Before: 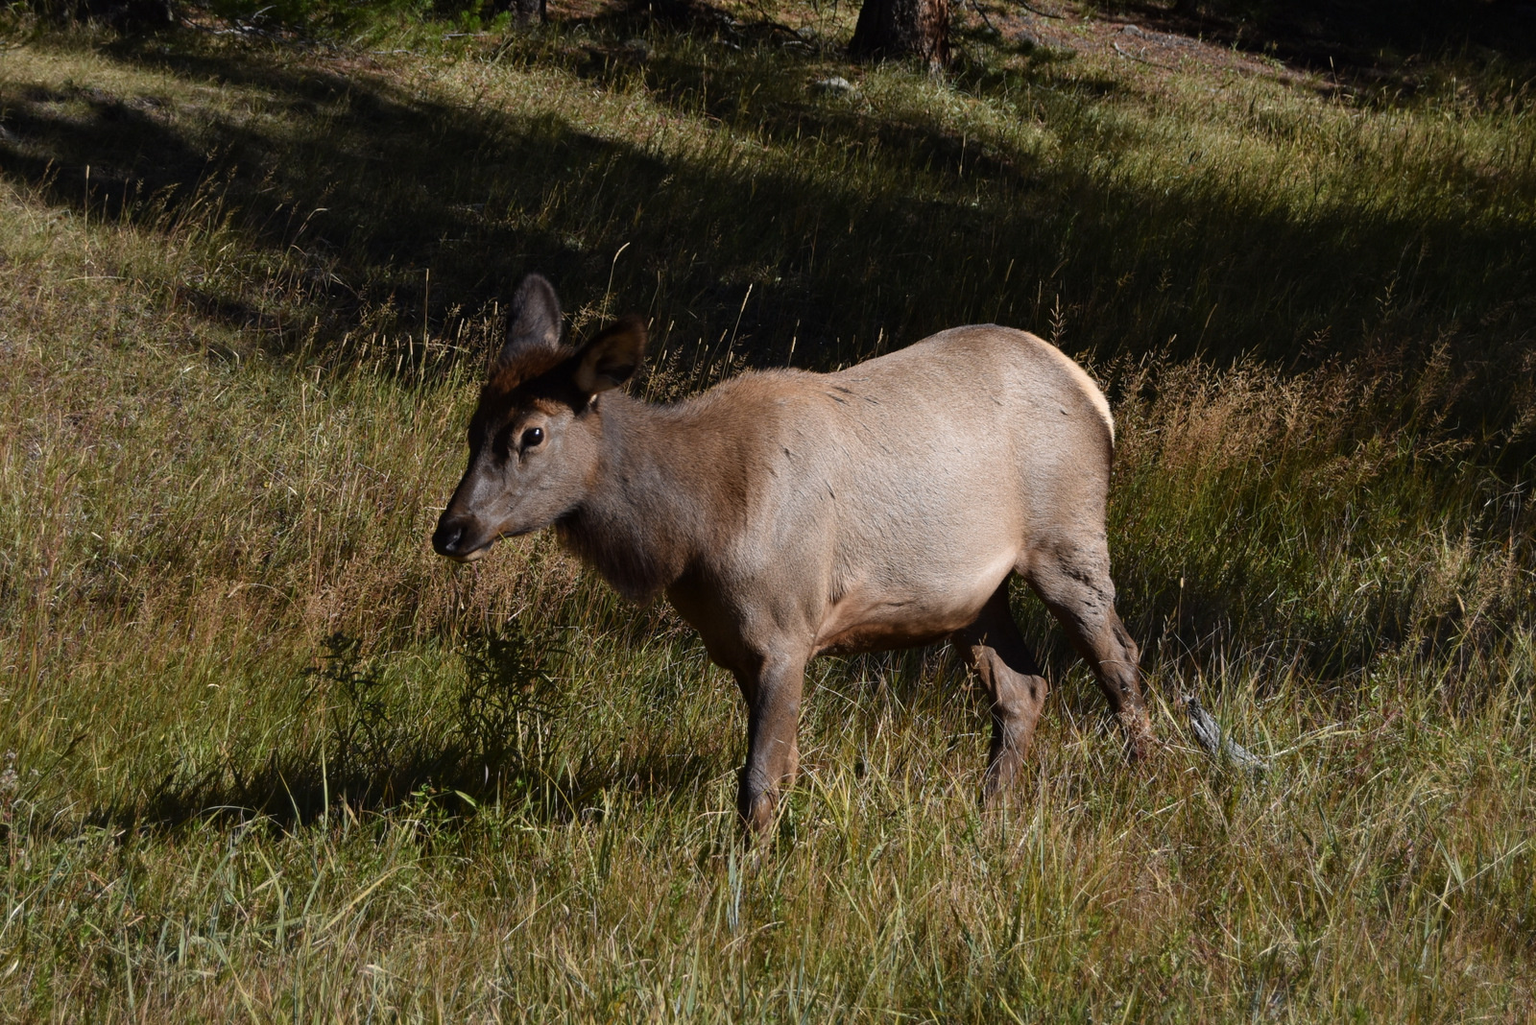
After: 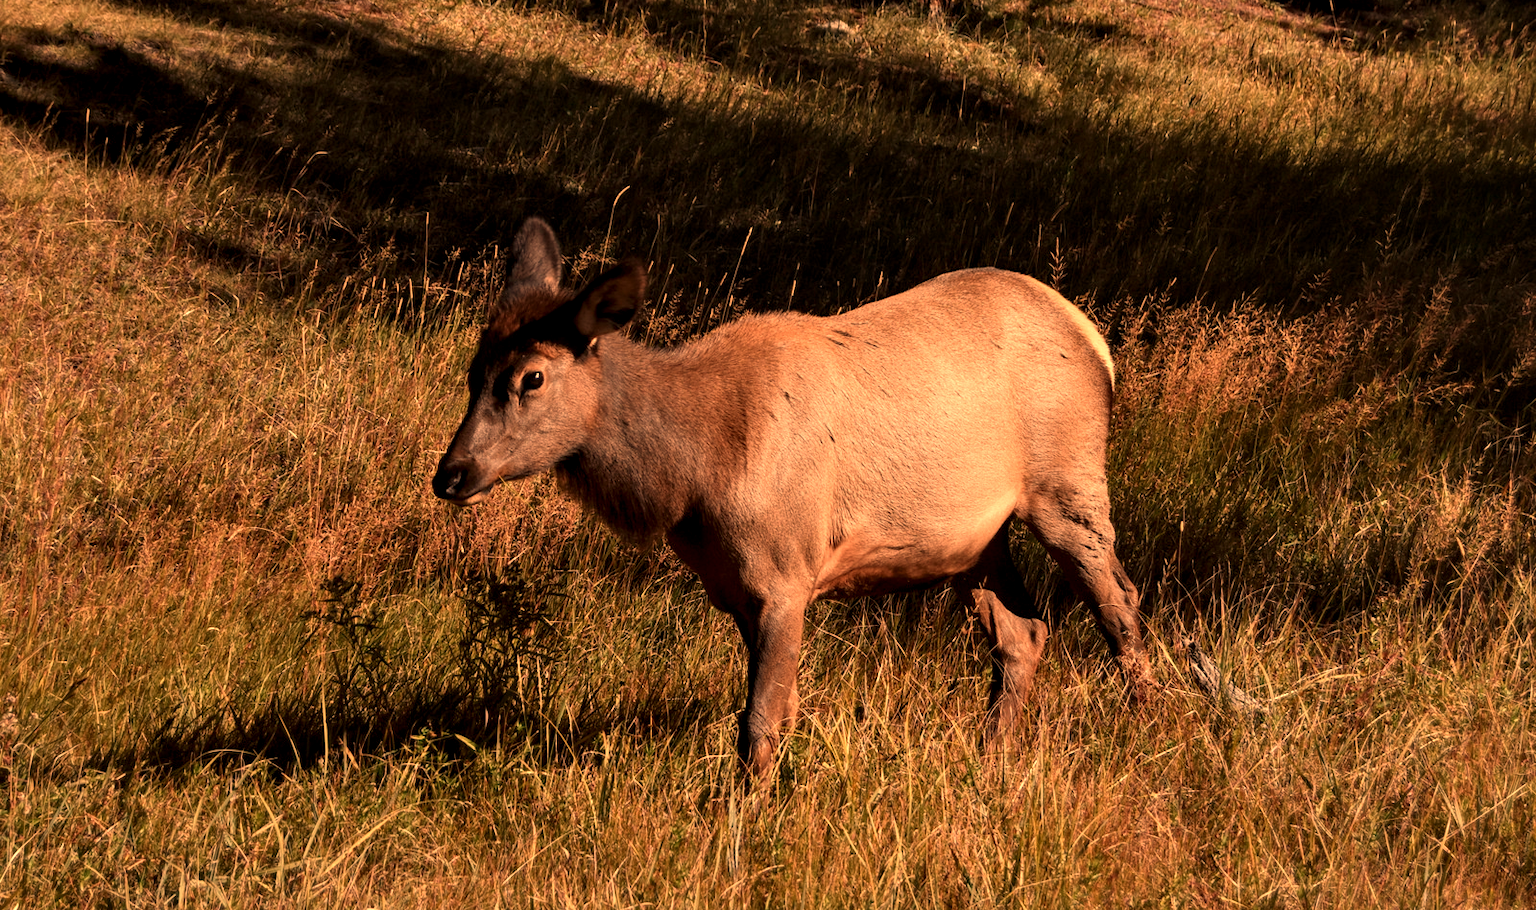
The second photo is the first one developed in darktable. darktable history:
white balance: red 1.467, blue 0.684
local contrast: highlights 25%, shadows 75%, midtone range 0.75
crop and rotate: top 5.609%, bottom 5.609%
